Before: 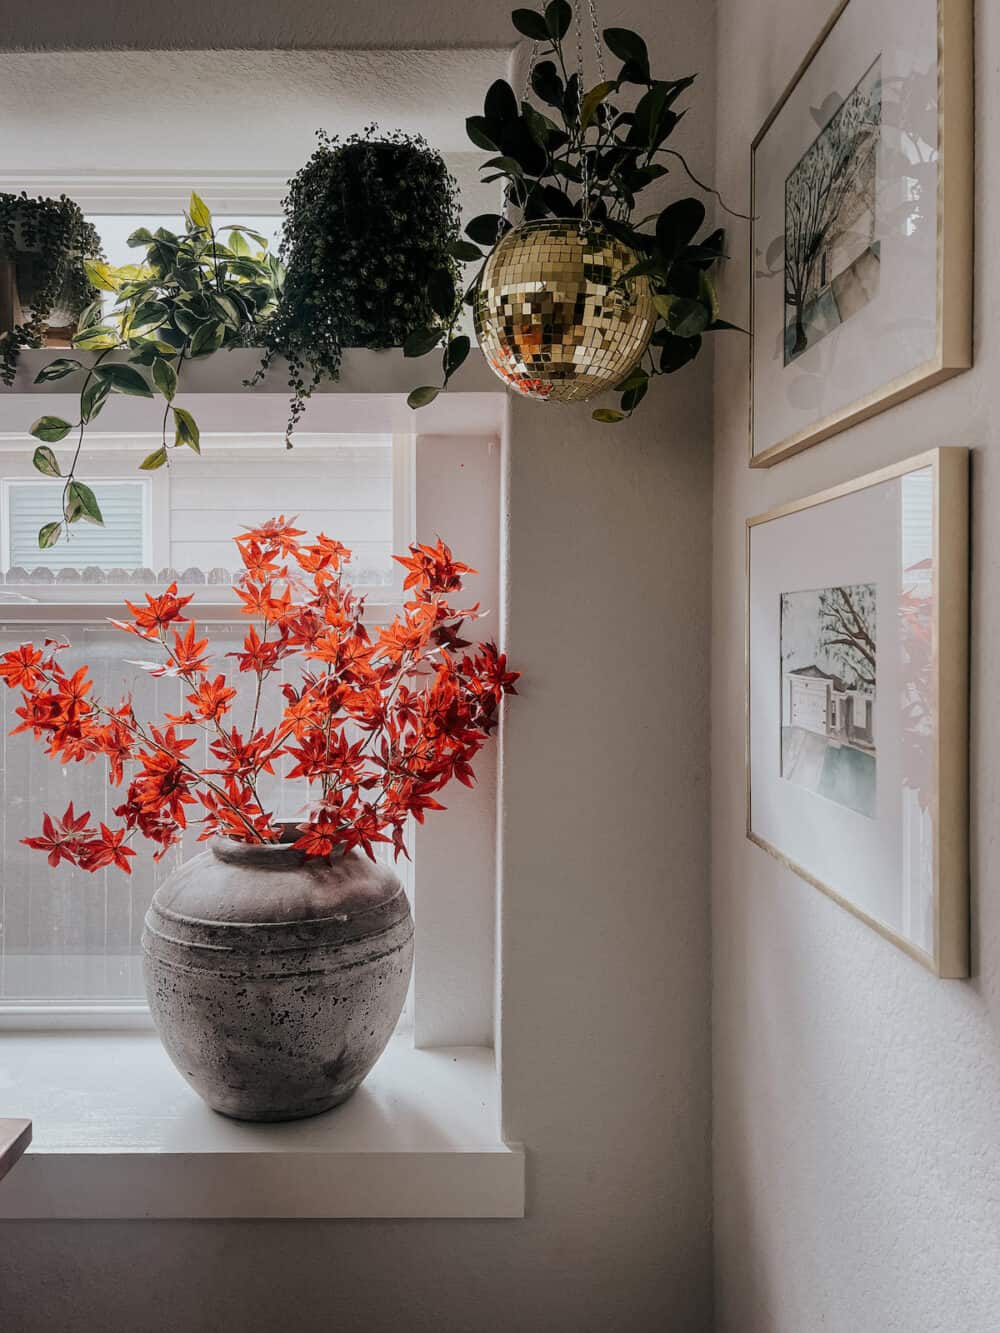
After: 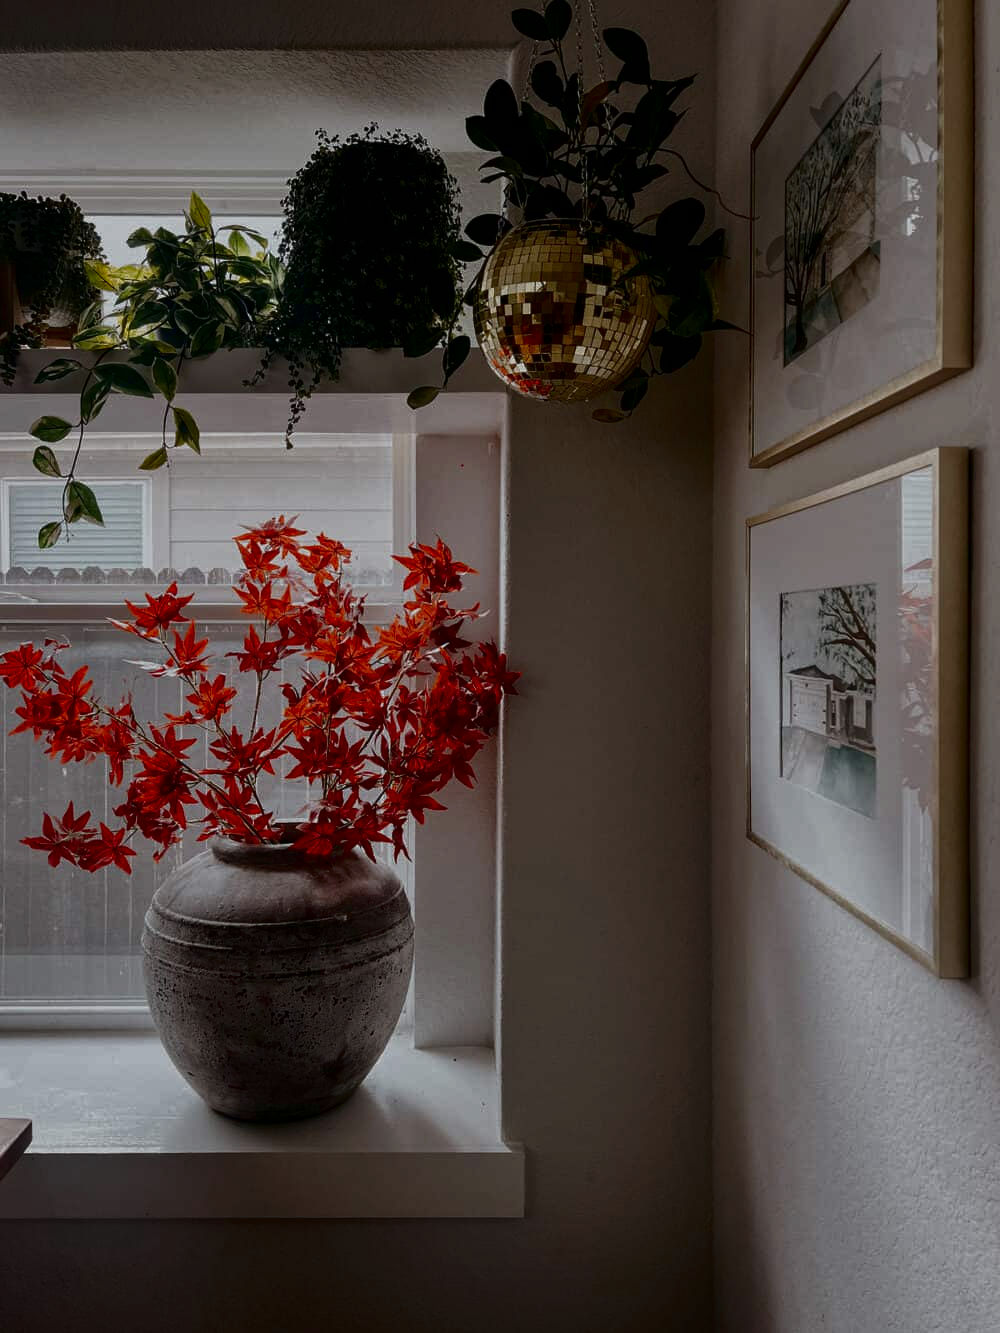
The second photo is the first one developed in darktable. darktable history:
contrast brightness saturation: brightness -0.529
